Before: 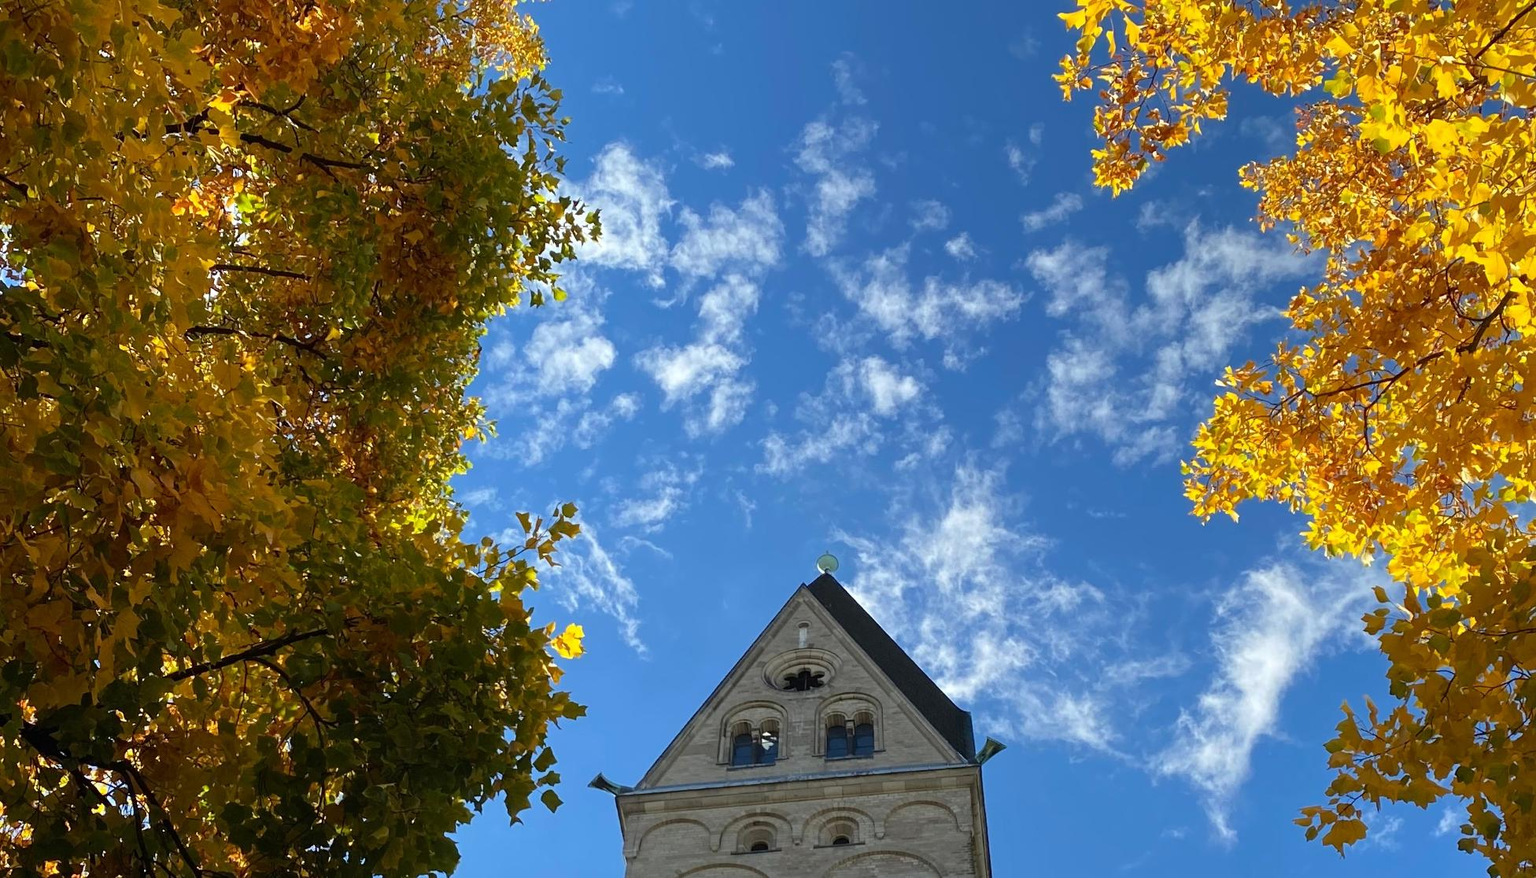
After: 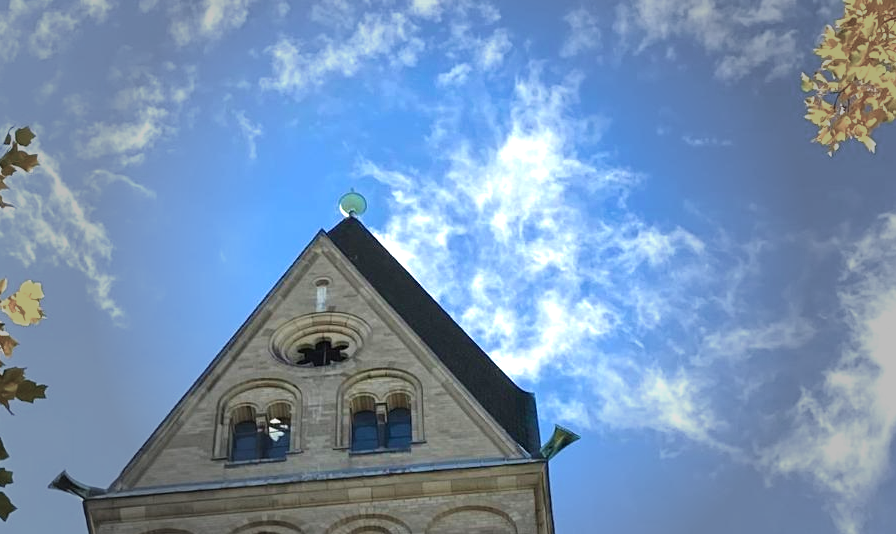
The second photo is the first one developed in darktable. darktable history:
crop: left 35.836%, top 45.959%, right 18.224%, bottom 6.111%
vignetting: fall-off start 39.95%, fall-off radius 41.26%
velvia: on, module defaults
exposure: black level correction 0, exposure 0.693 EV, compensate highlight preservation false
